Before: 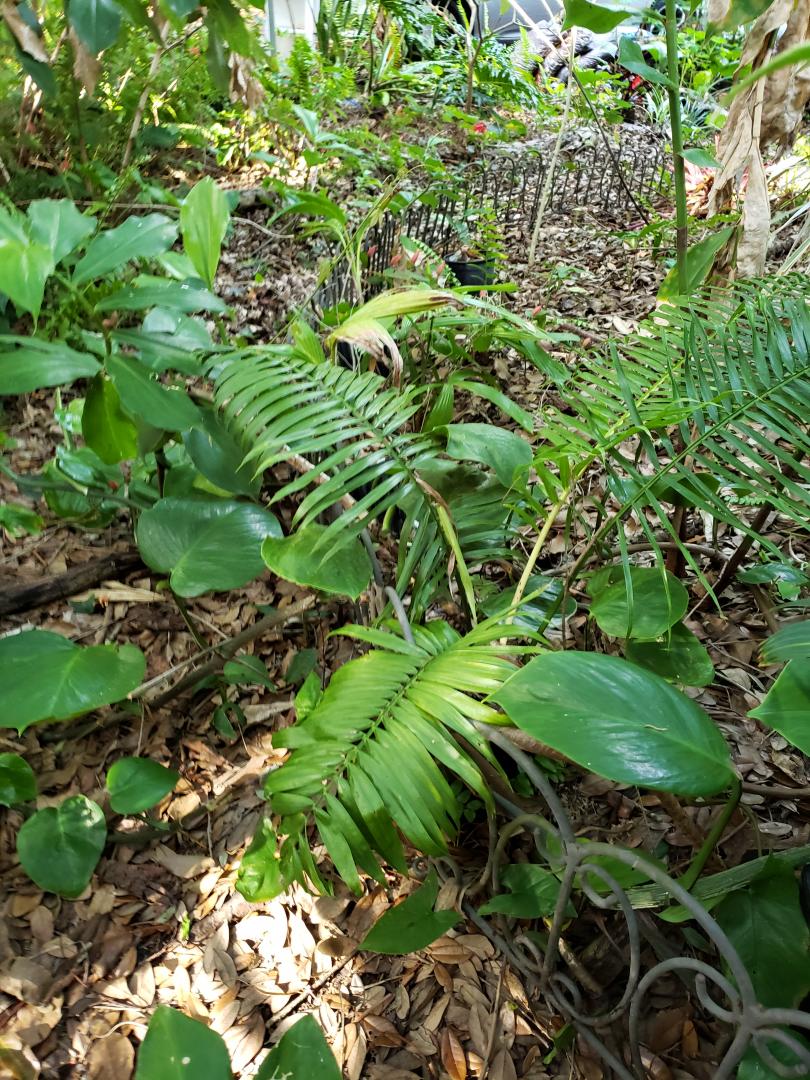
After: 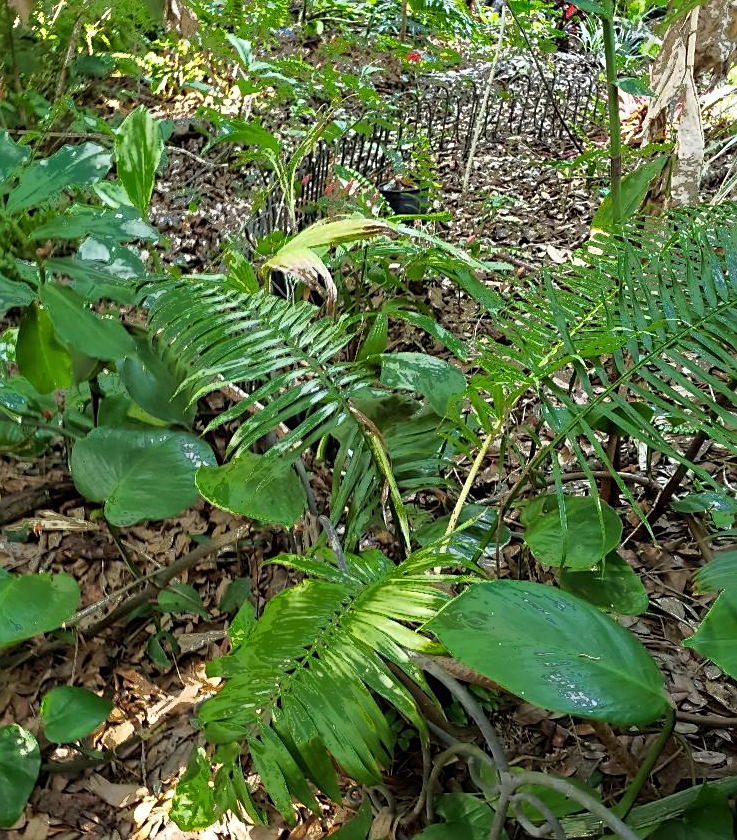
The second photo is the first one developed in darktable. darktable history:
sharpen: on, module defaults
crop: left 8.155%, top 6.611%, bottom 15.385%
fill light: exposure -0.73 EV, center 0.69, width 2.2
